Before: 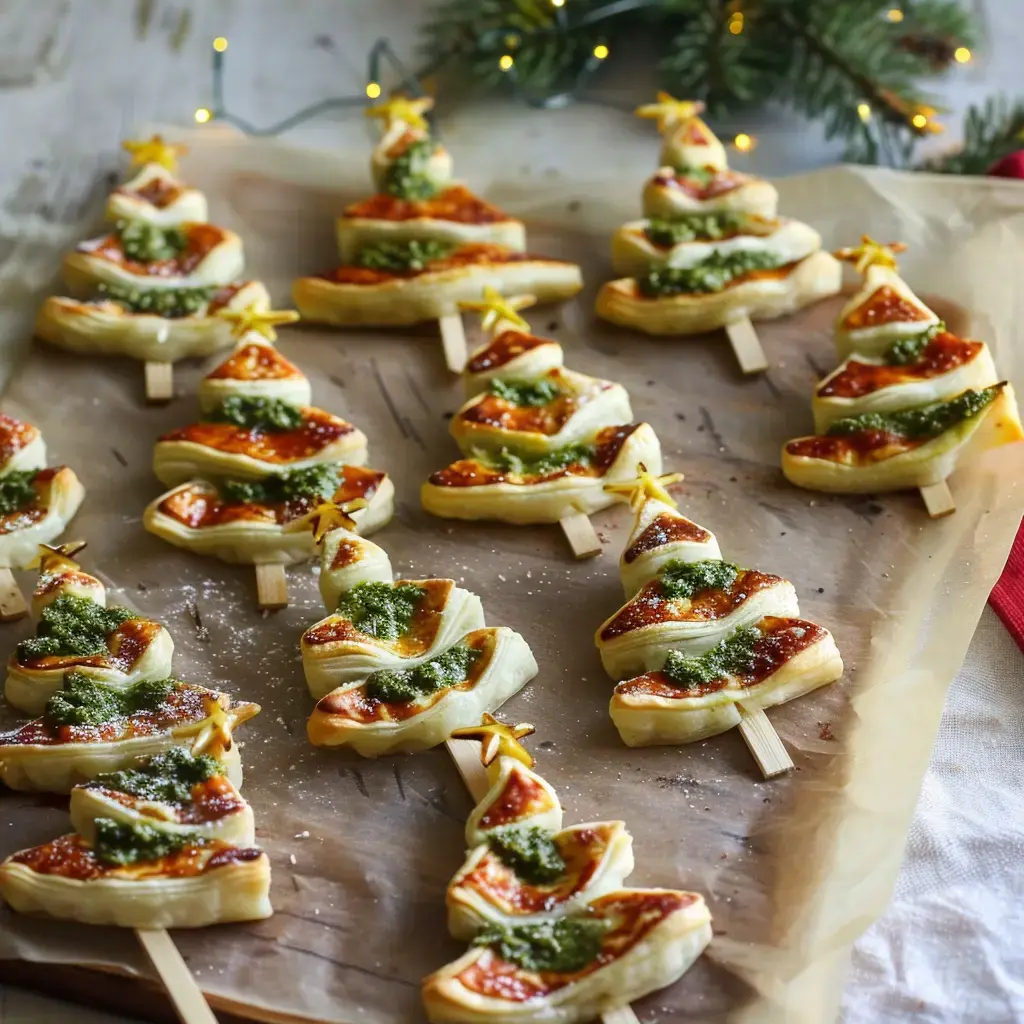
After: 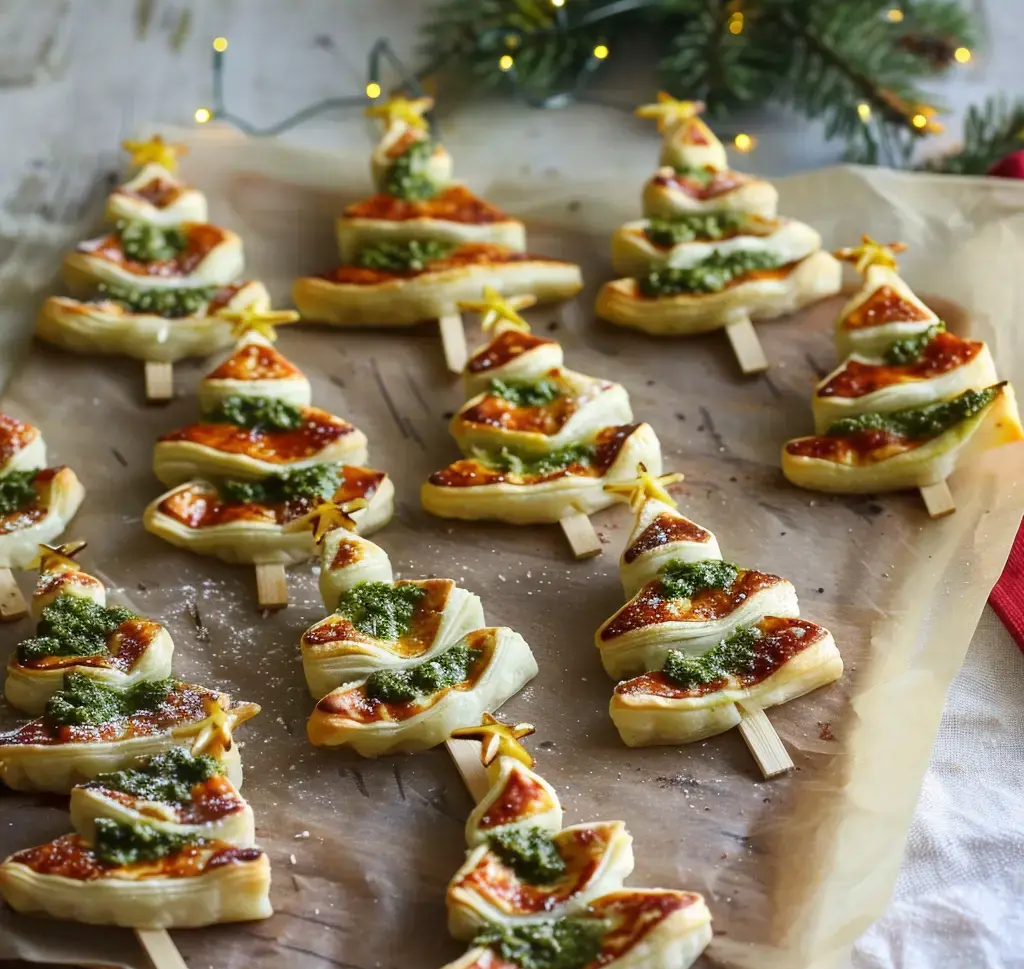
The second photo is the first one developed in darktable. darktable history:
crop and rotate: top 0.005%, bottom 5.301%
